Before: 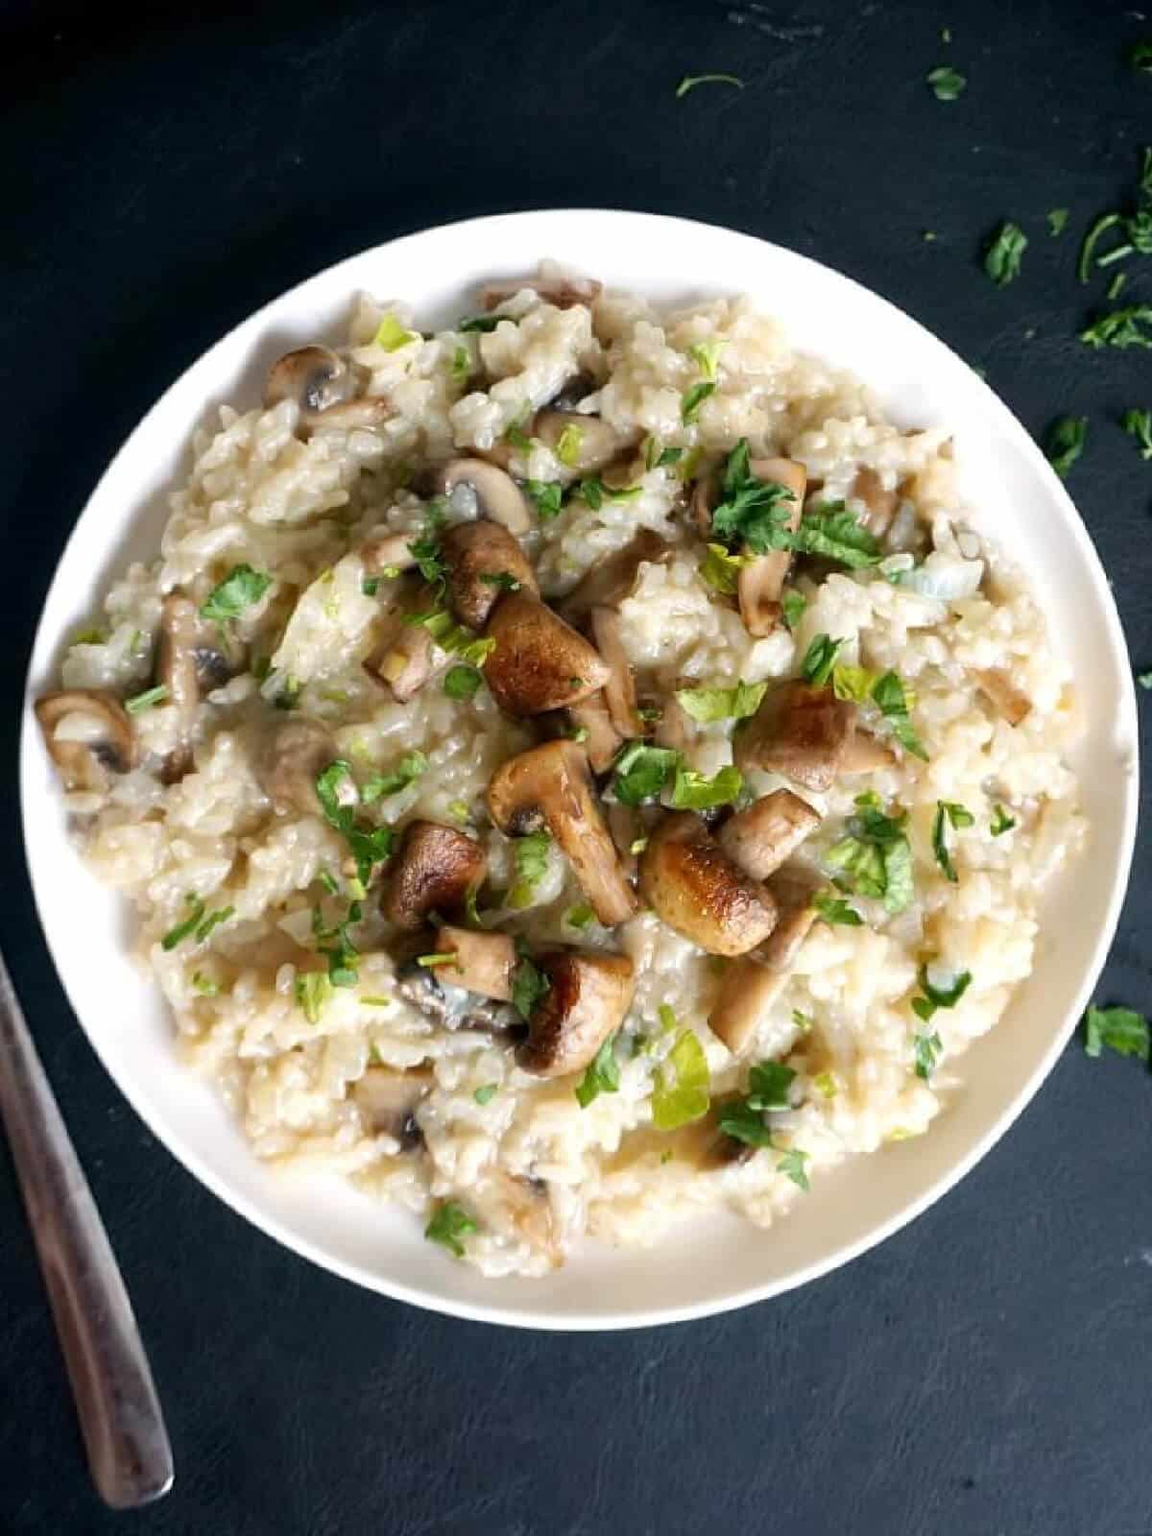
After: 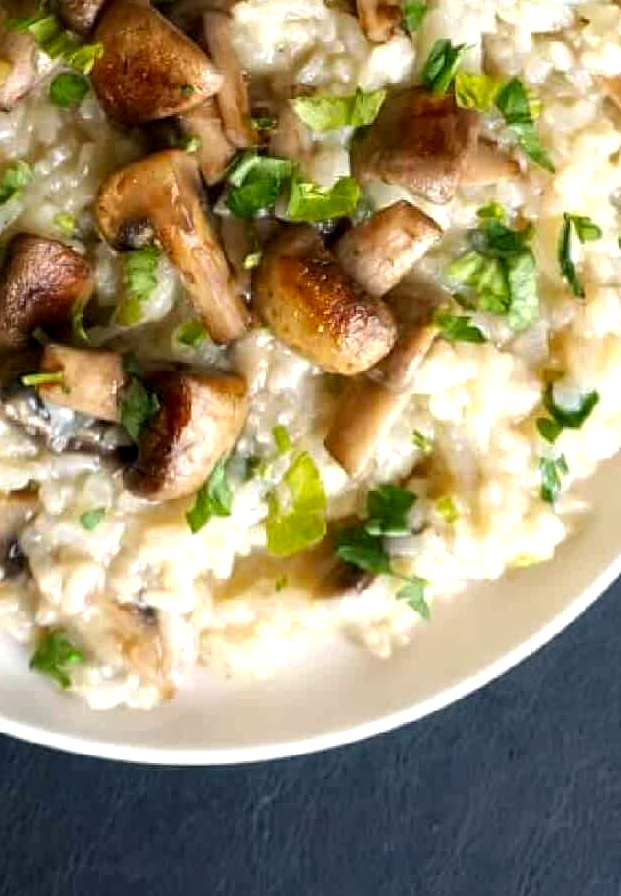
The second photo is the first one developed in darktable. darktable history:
local contrast: highlights 100%, shadows 100%, detail 120%, midtone range 0.2
color balance: contrast 8.5%, output saturation 105%
crop: left 34.479%, top 38.822%, right 13.718%, bottom 5.172%
